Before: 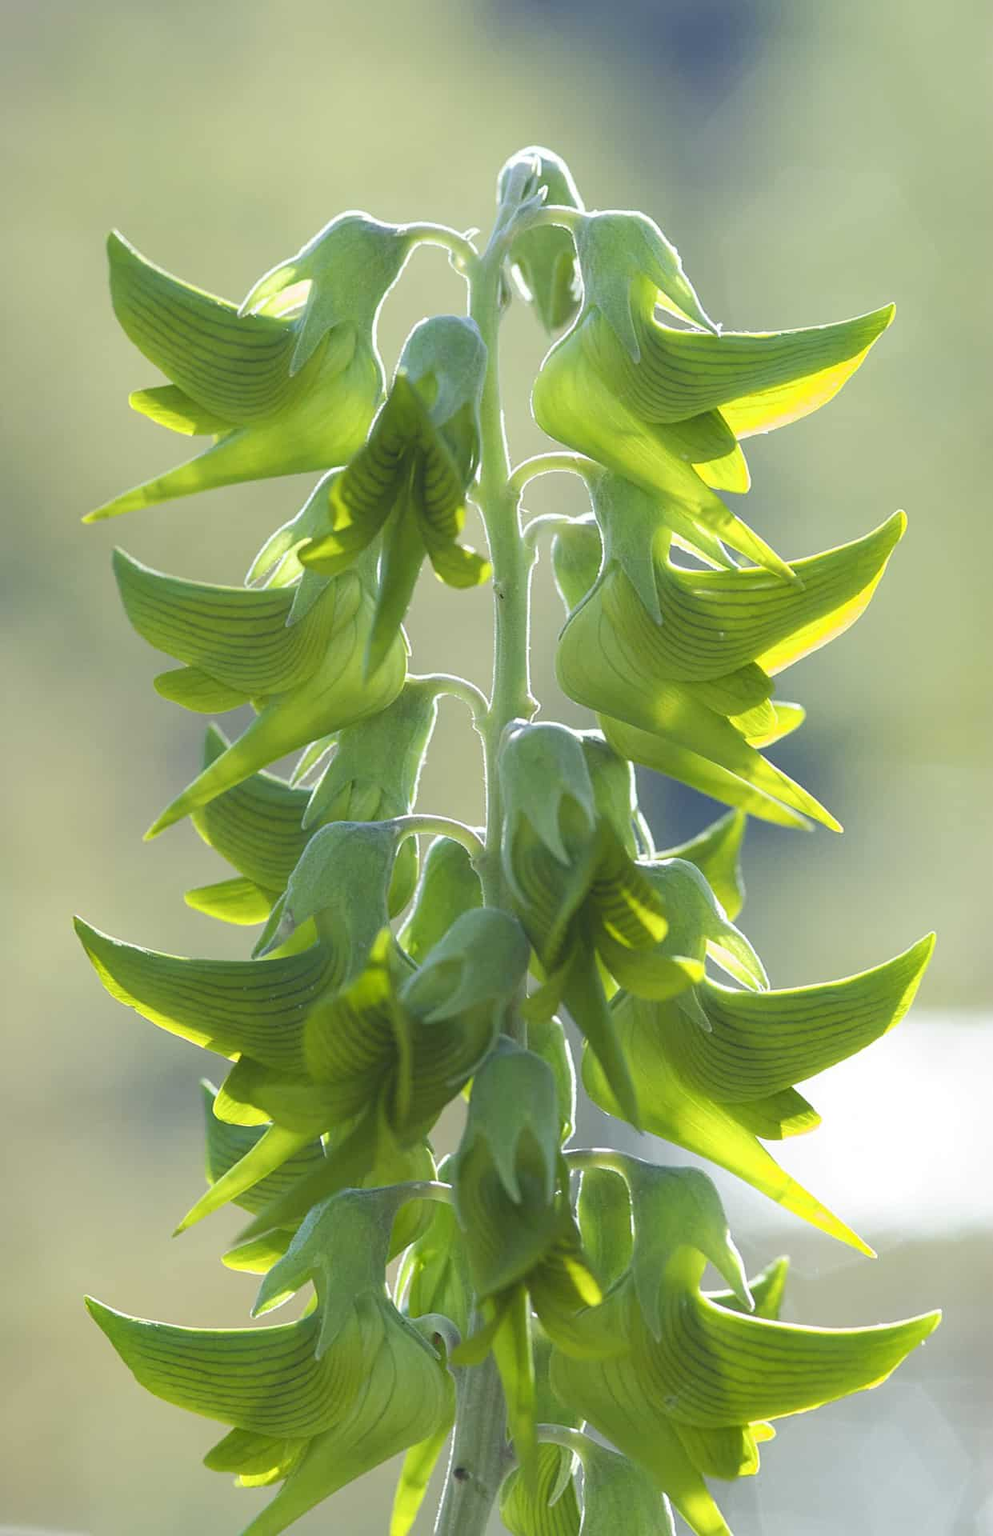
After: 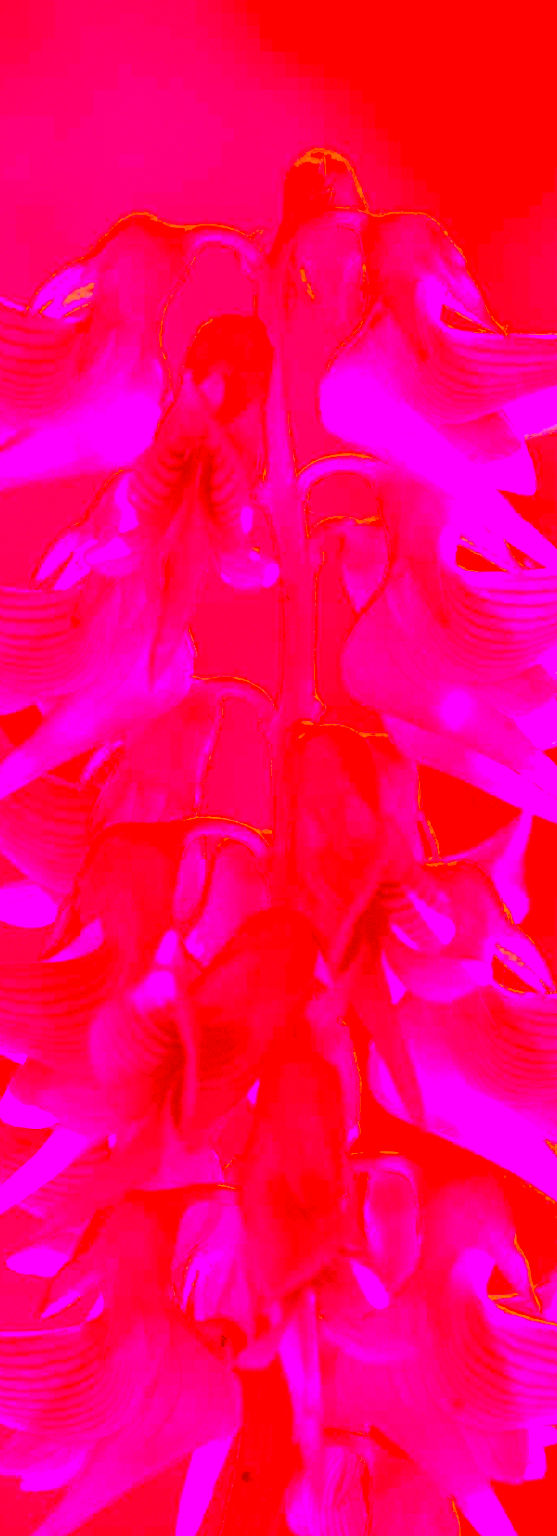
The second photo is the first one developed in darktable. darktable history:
color correction: highlights a* -39.68, highlights b* -40, shadows a* -40, shadows b* -40, saturation -3
crop: left 21.674%, right 22.086%
exposure: exposure -0.01 EV, compensate highlight preservation false
grain: coarseness 0.47 ISO
